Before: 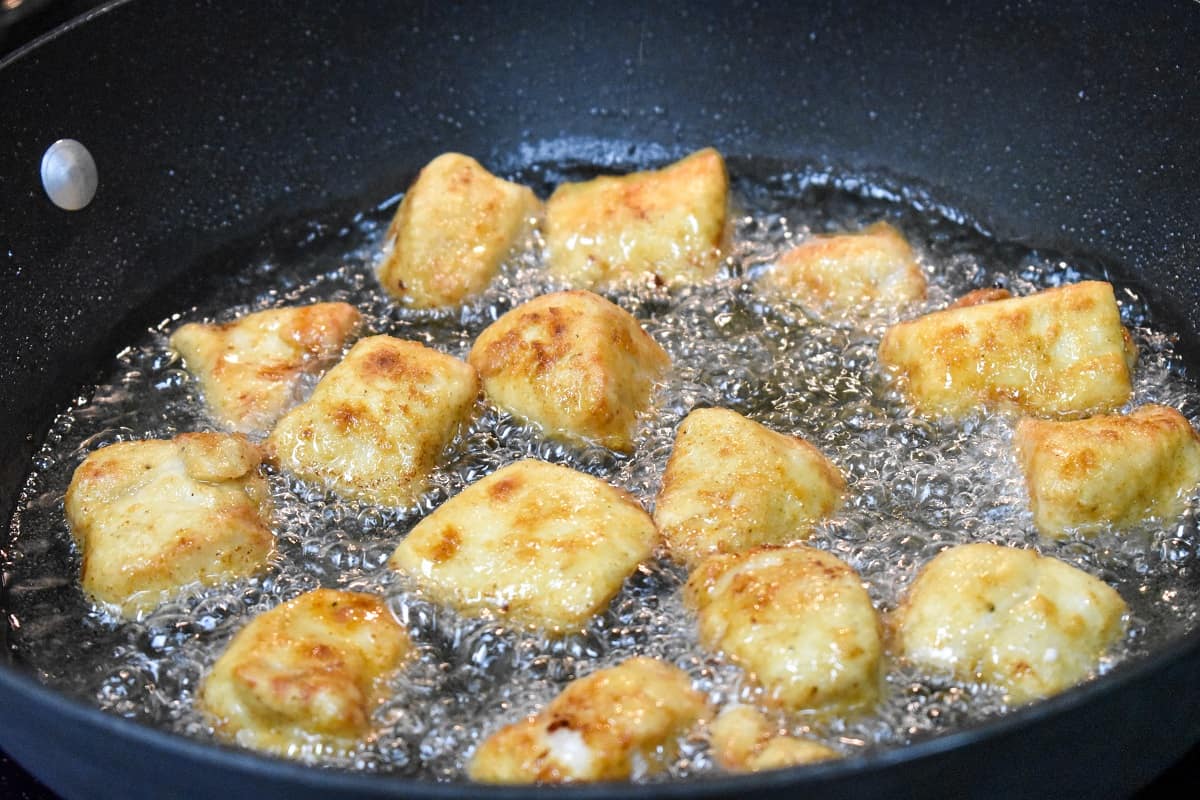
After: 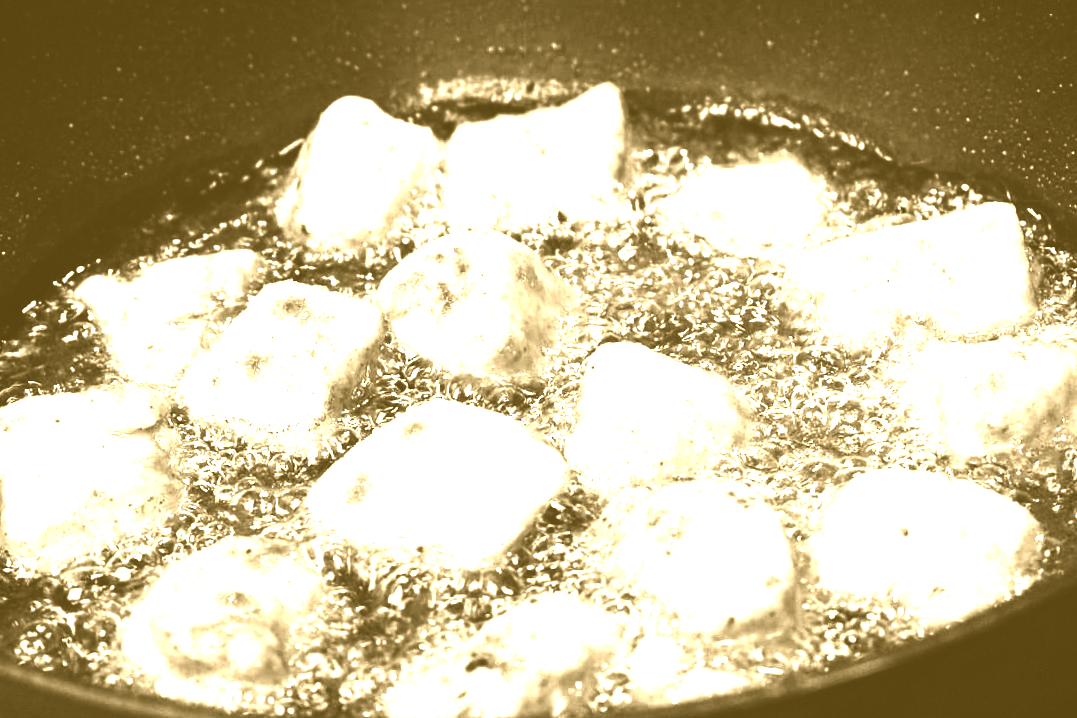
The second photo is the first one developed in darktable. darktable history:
contrast brightness saturation: contrast 0.09, brightness -0.59, saturation 0.17
colorize: hue 36°, source mix 100%
exposure: black level correction 0.001, exposure 1.116 EV, compensate highlight preservation false
crop and rotate: angle 1.96°, left 5.673%, top 5.673%
